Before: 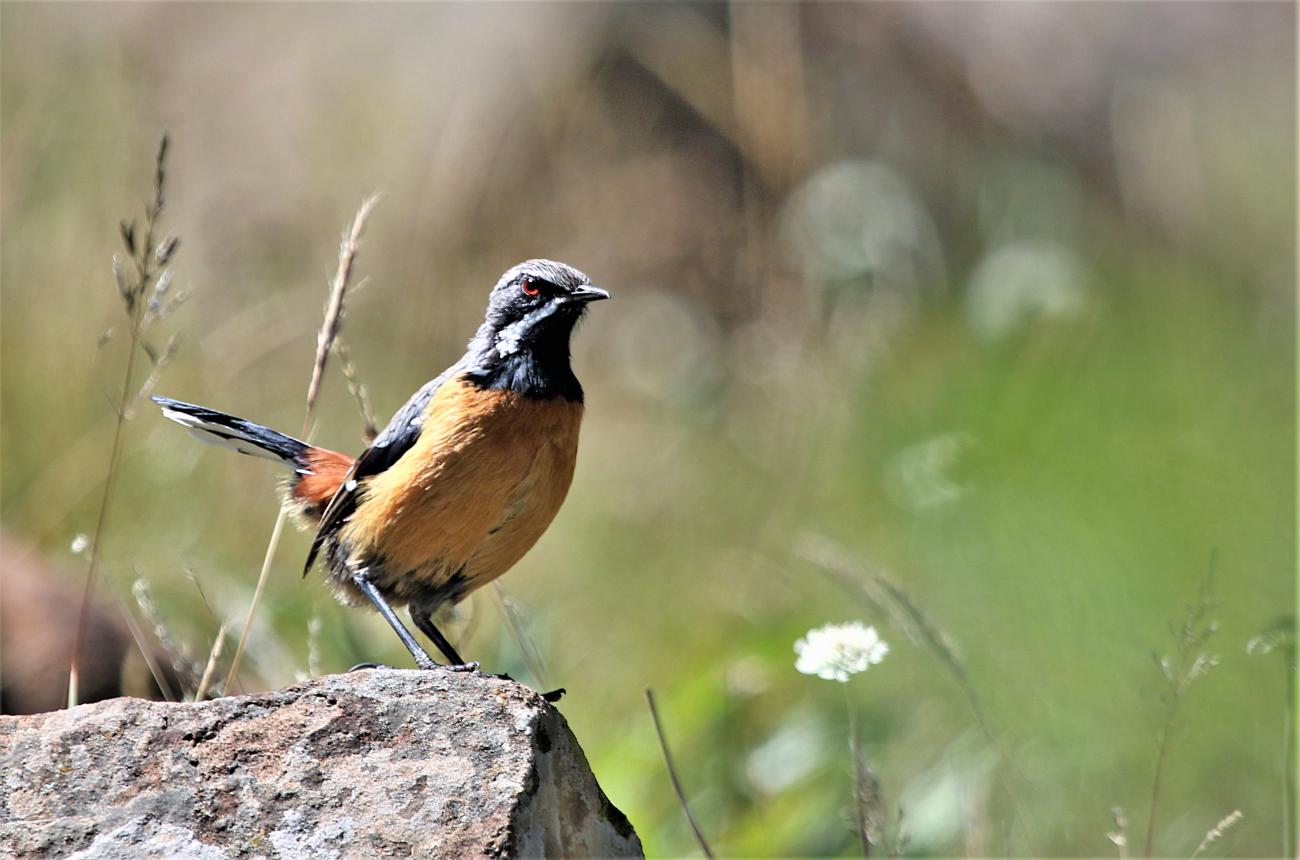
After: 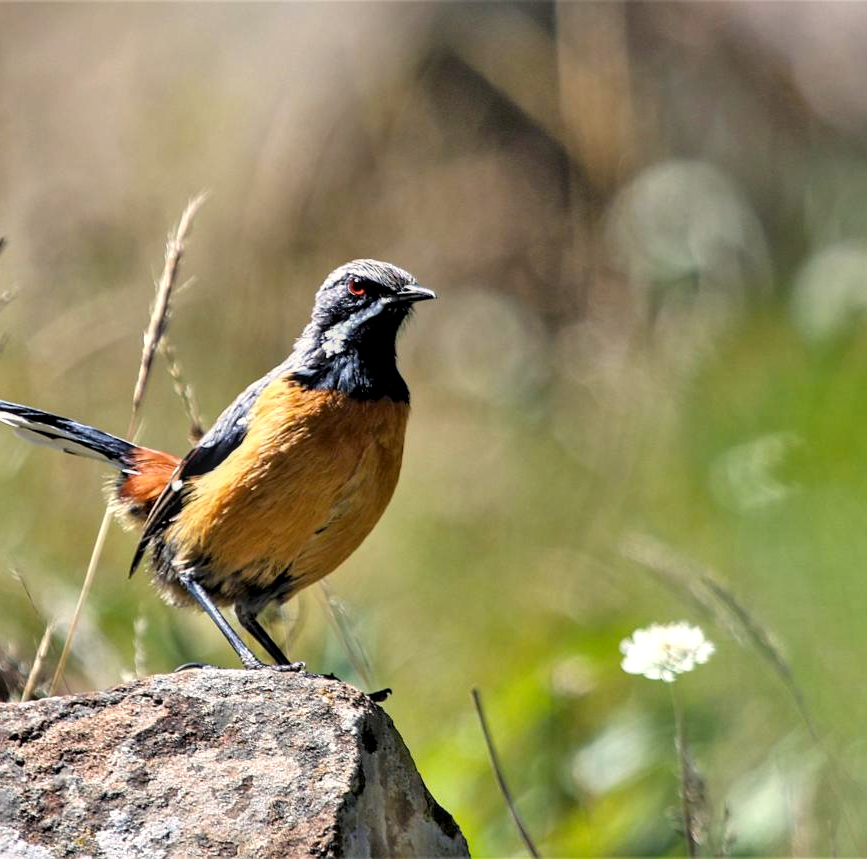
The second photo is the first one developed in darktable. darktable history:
crop and rotate: left 13.4%, right 19.905%
color correction: highlights b* -0.052, saturation 0.861
color balance rgb: highlights gain › chroma 2.239%, highlights gain › hue 74.61°, linear chroma grading › global chroma 14.757%, perceptual saturation grading › global saturation 14.875%, global vibrance 9.746%
local contrast: detail 130%
